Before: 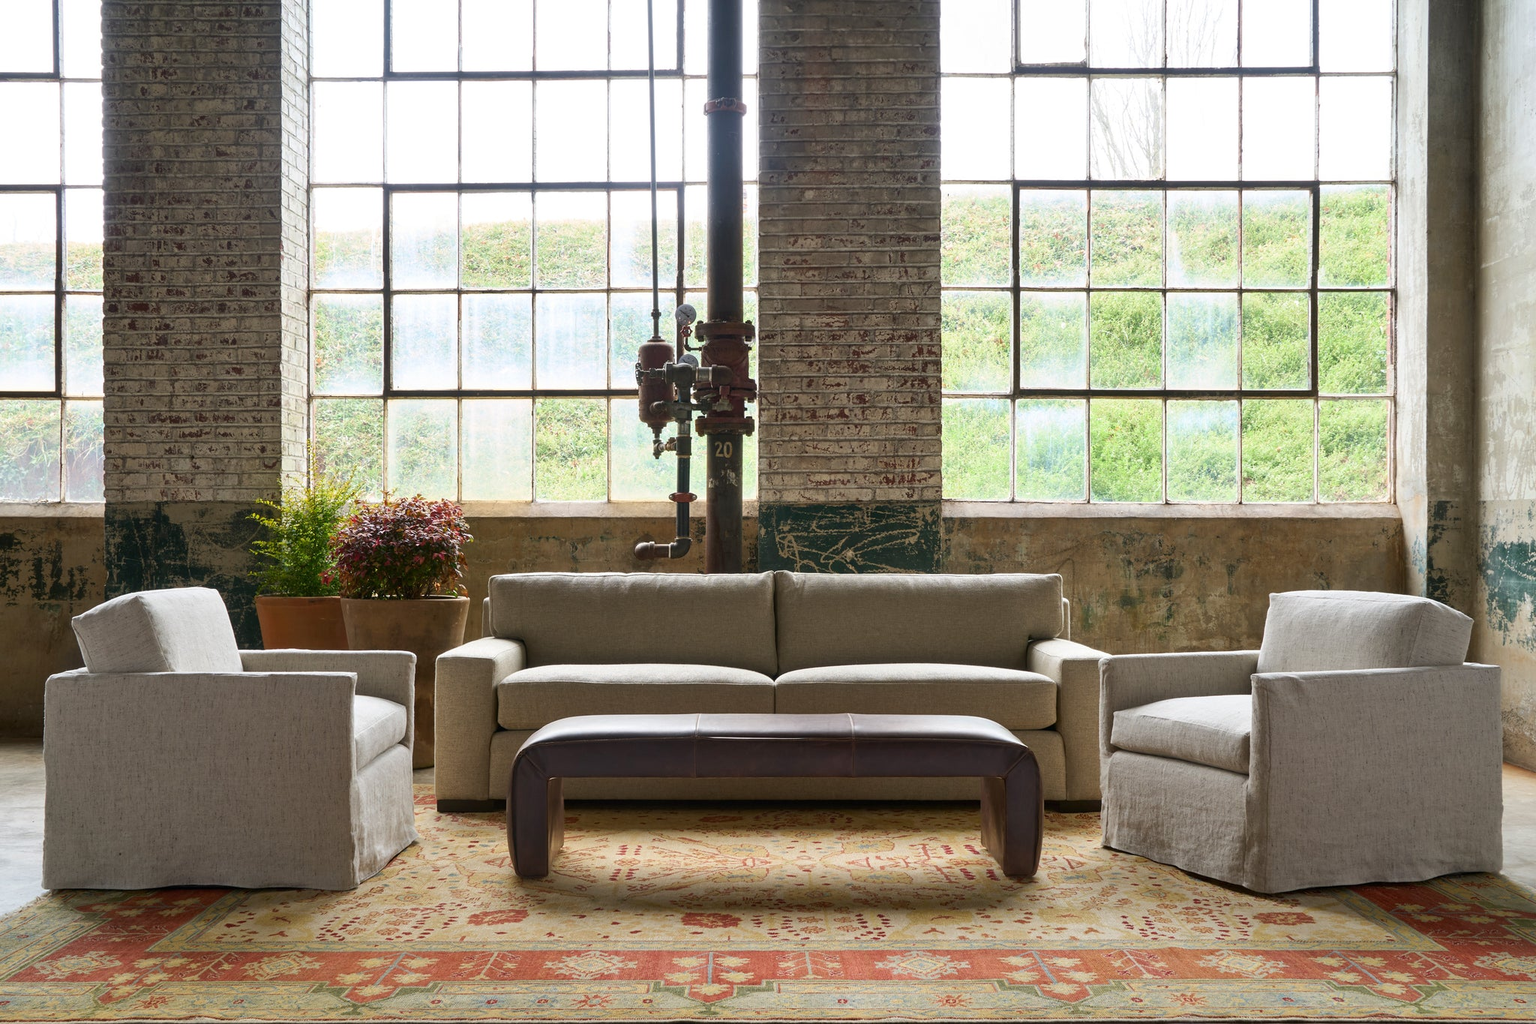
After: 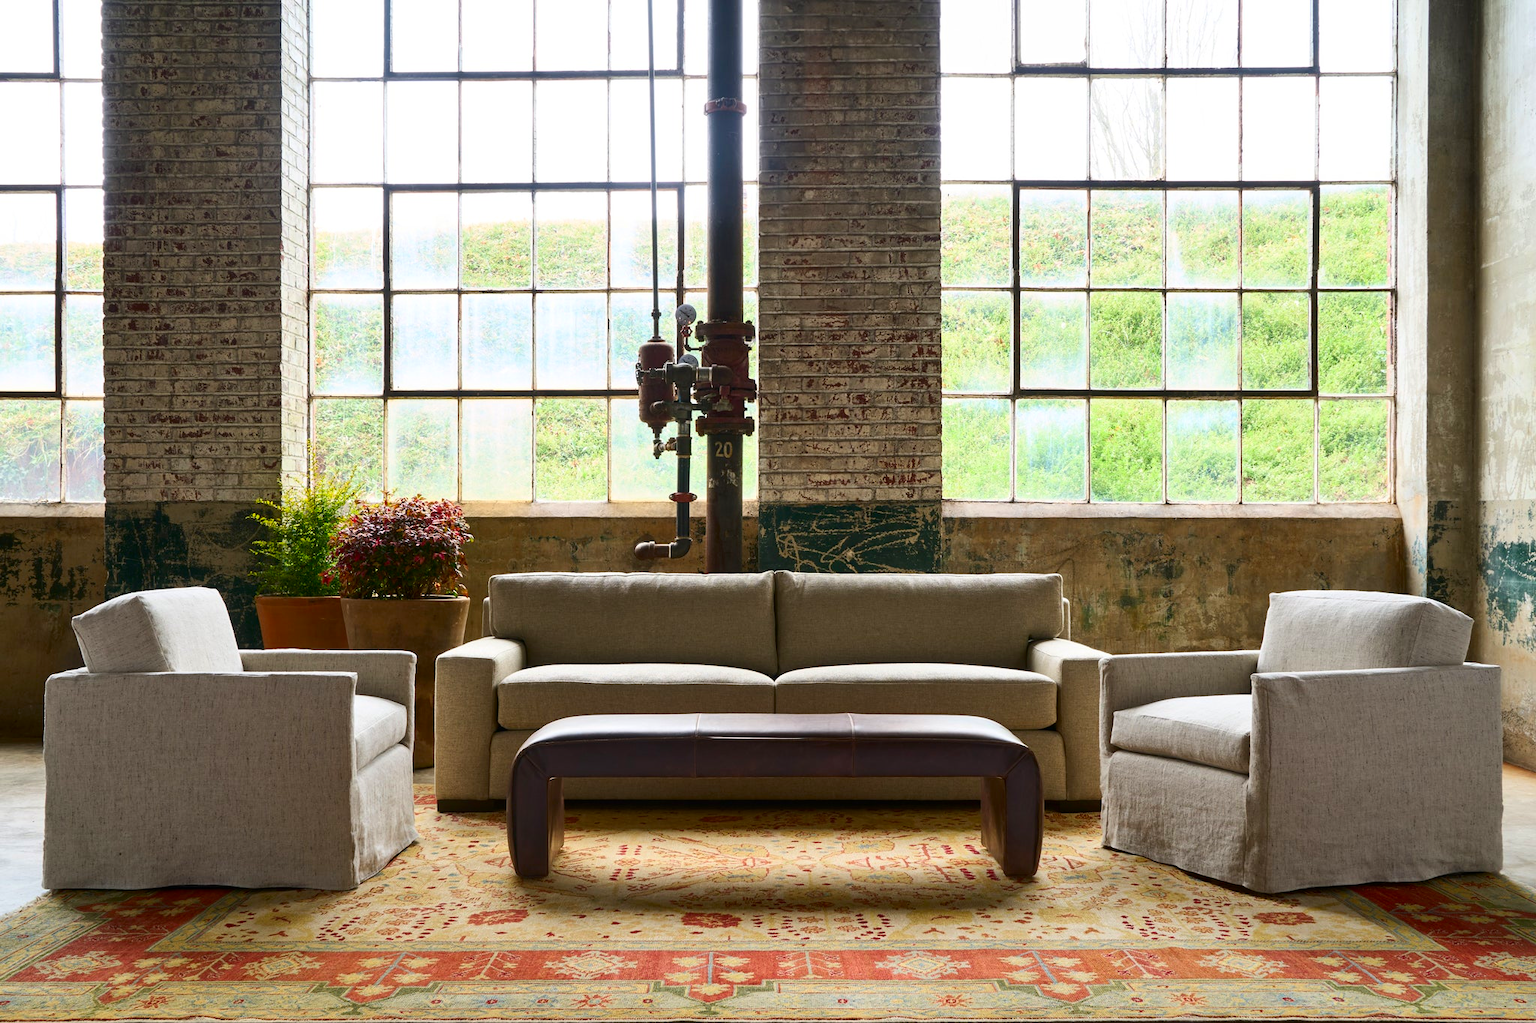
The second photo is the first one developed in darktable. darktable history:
contrast brightness saturation: contrast 0.172, saturation 0.306
